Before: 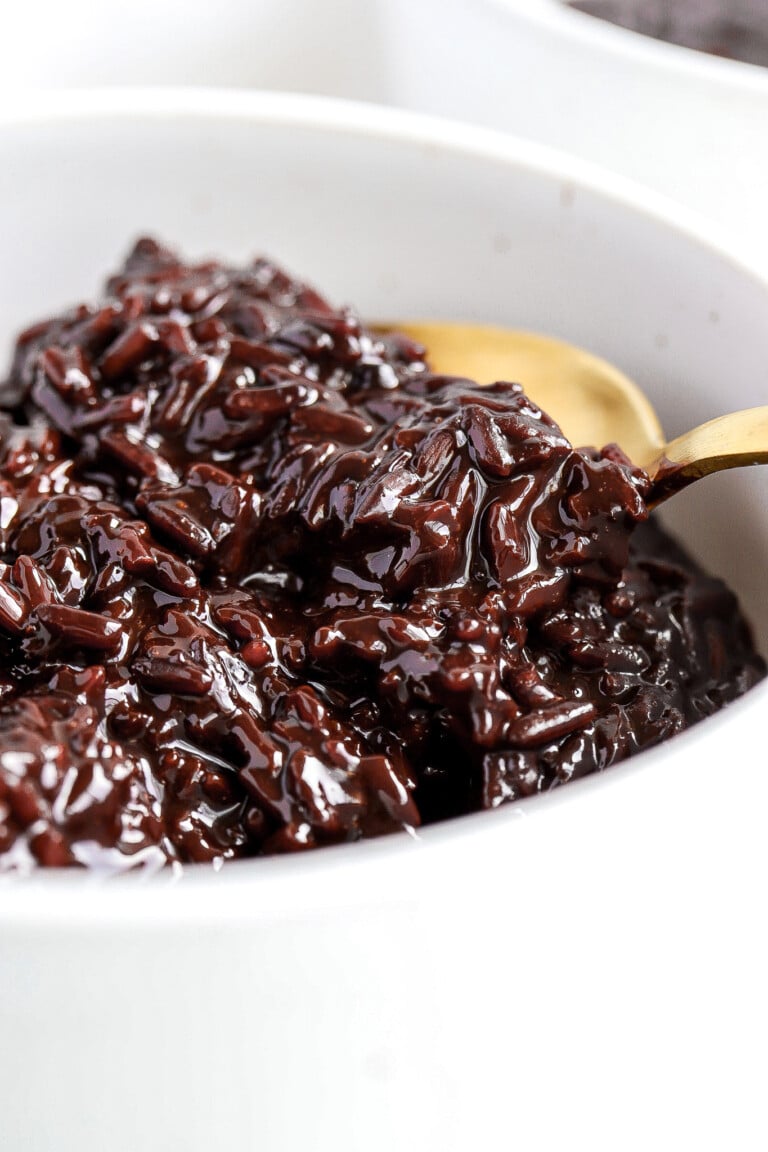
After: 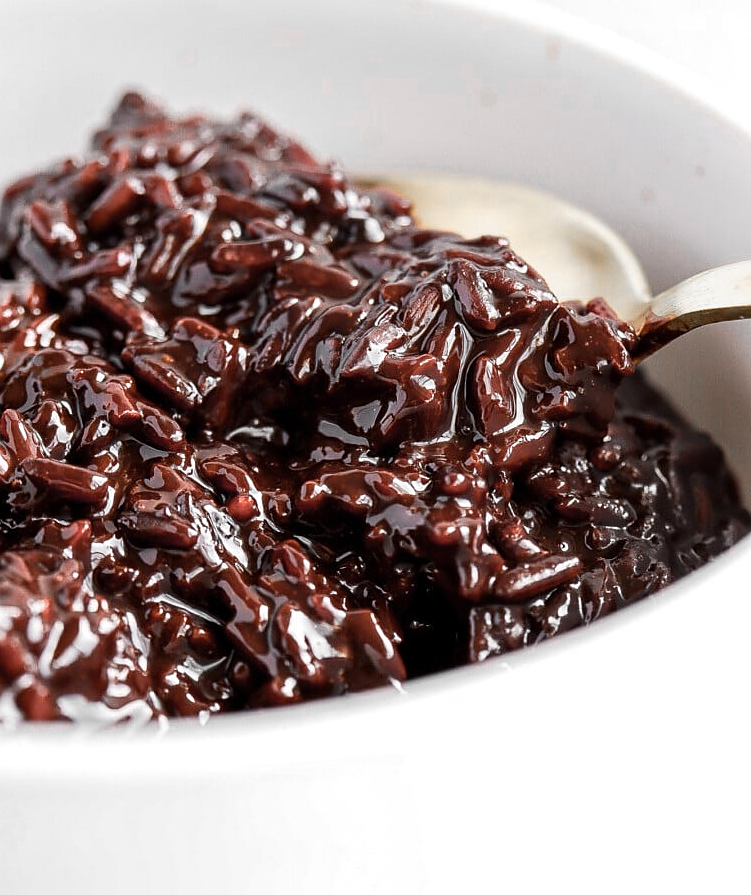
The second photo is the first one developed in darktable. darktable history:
color zones: curves: ch0 [(0, 0.65) (0.096, 0.644) (0.221, 0.539) (0.429, 0.5) (0.571, 0.5) (0.714, 0.5) (0.857, 0.5) (1, 0.65)]; ch1 [(0, 0.5) (0.143, 0.5) (0.257, -0.002) (0.429, 0.04) (0.571, -0.001) (0.714, -0.015) (0.857, 0.024) (1, 0.5)]
crop and rotate: left 1.905%, top 12.736%, right 0.264%, bottom 9.536%
sharpen: radius 1.034
